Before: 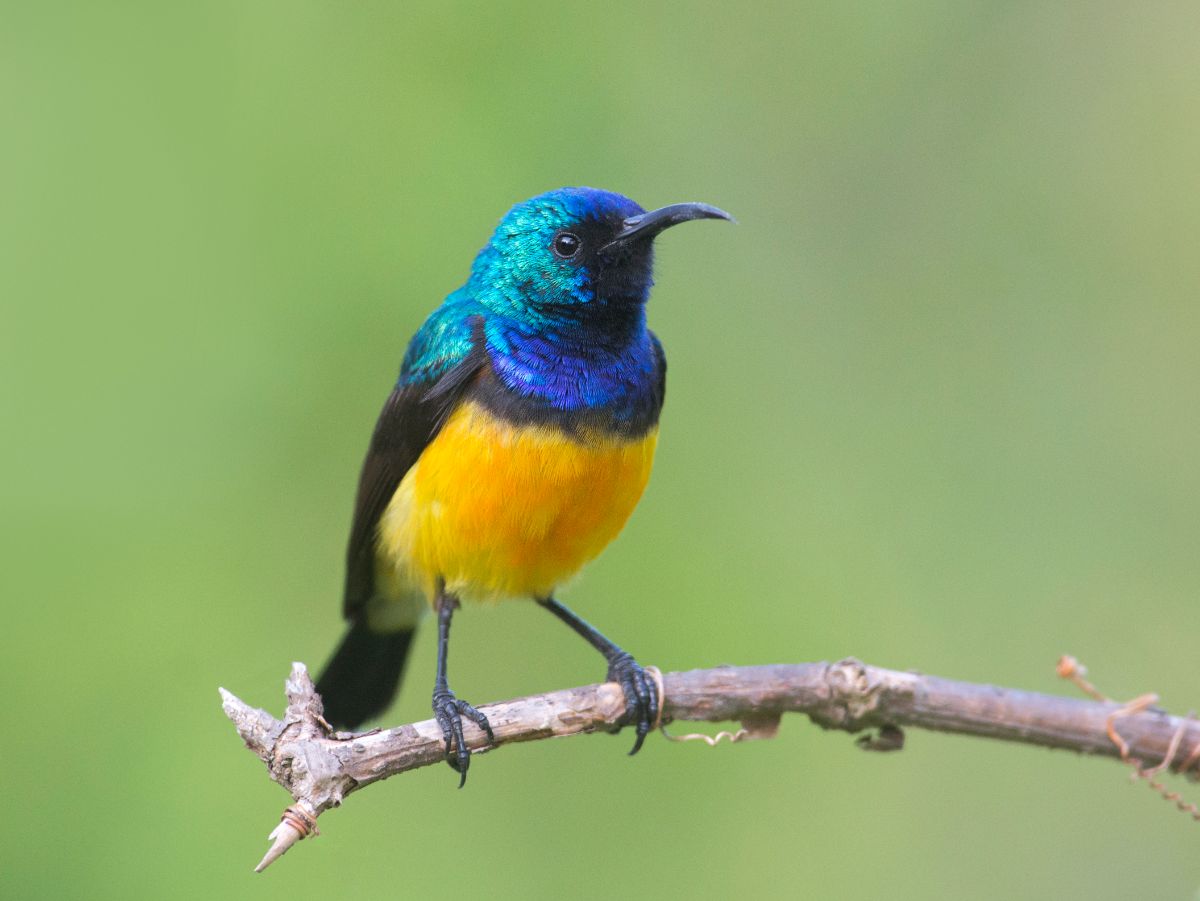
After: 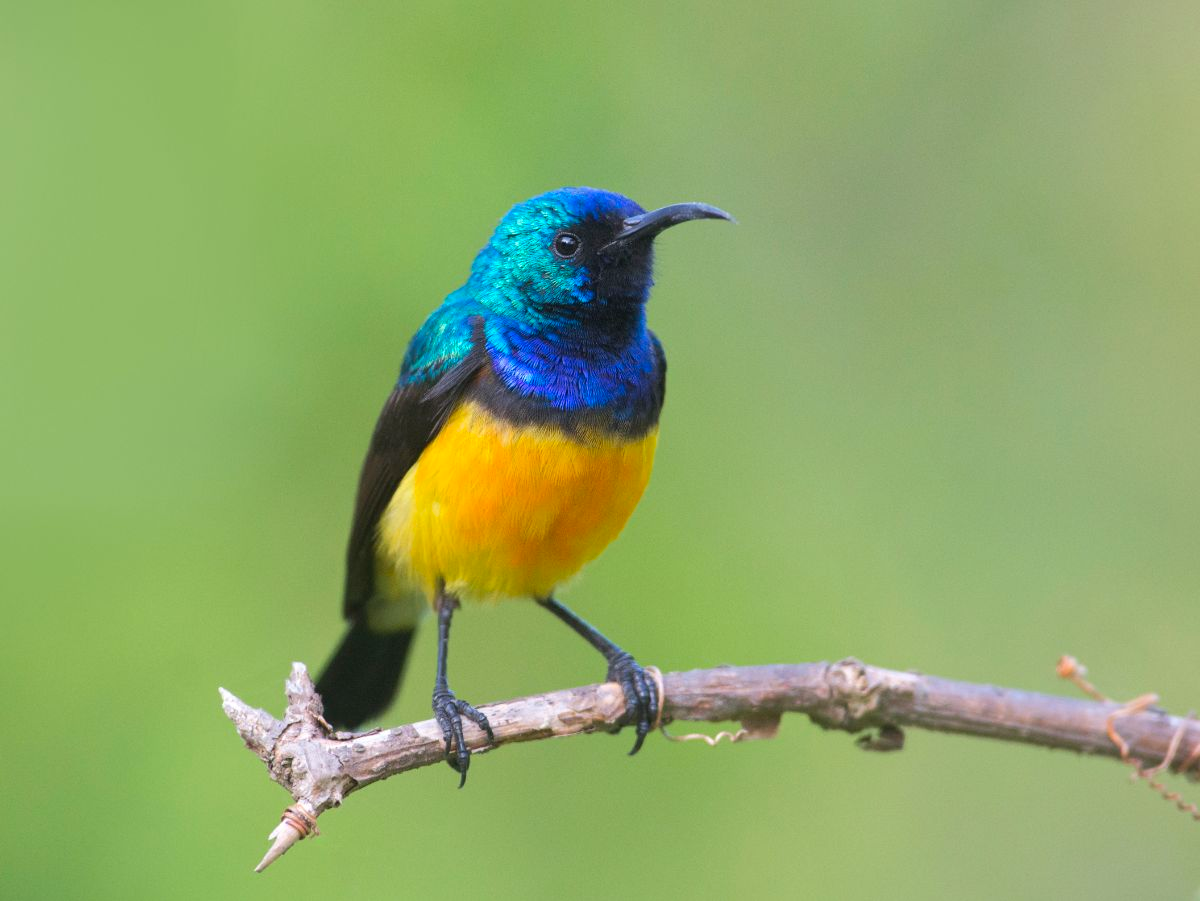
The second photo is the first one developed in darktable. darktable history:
color correction: highlights b* -0.018, saturation 1.13
